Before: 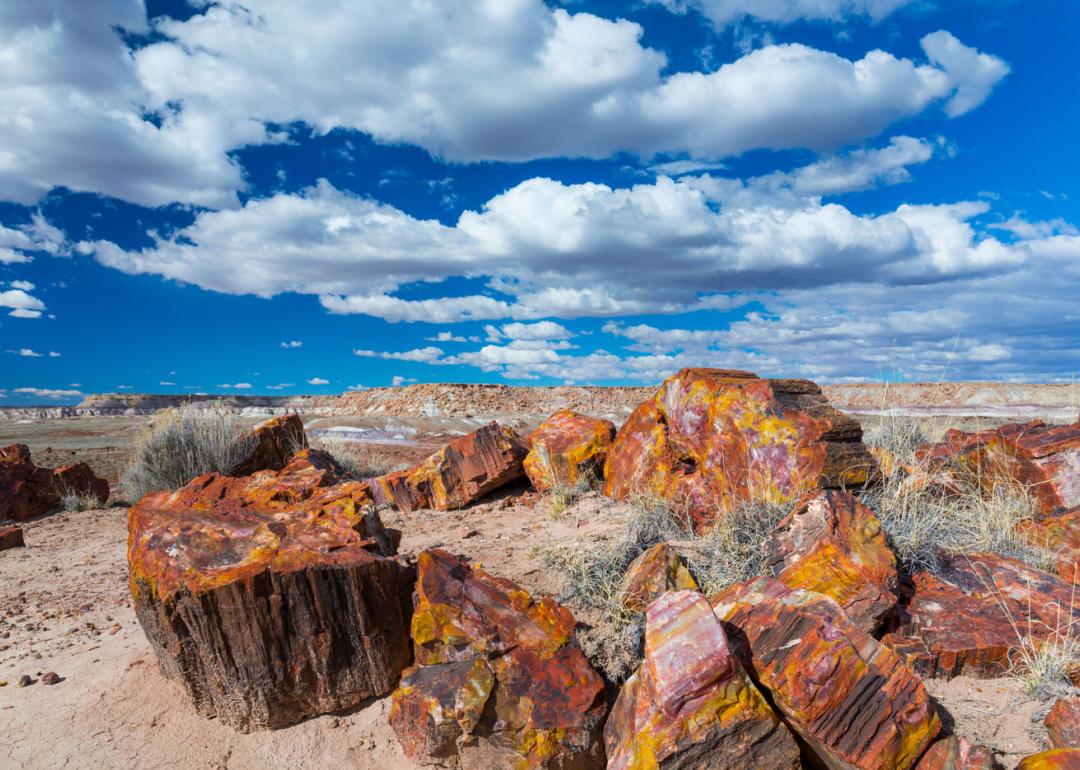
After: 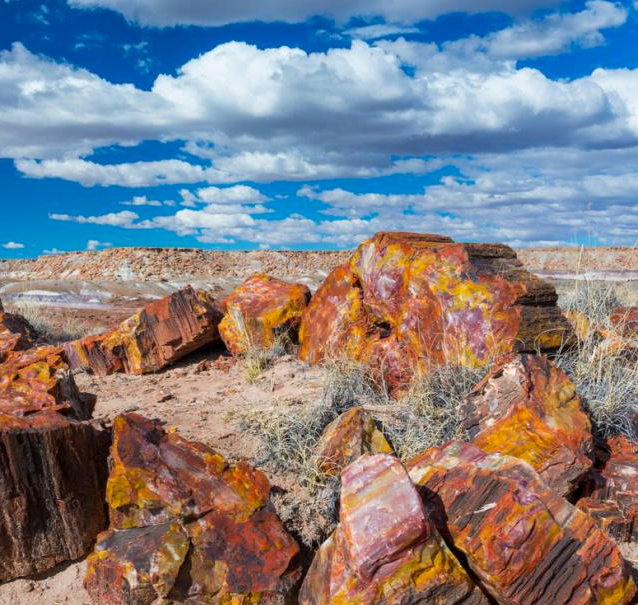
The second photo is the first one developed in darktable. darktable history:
crop and rotate: left 28.256%, top 17.734%, right 12.656%, bottom 3.573%
vibrance: vibrance 15%
